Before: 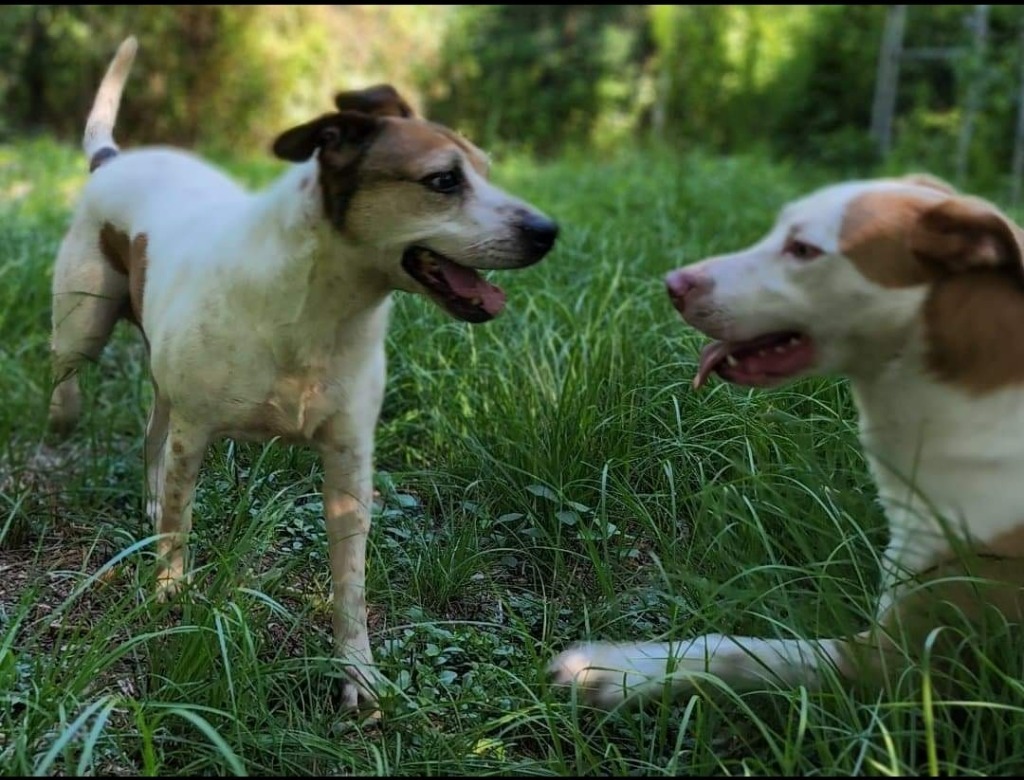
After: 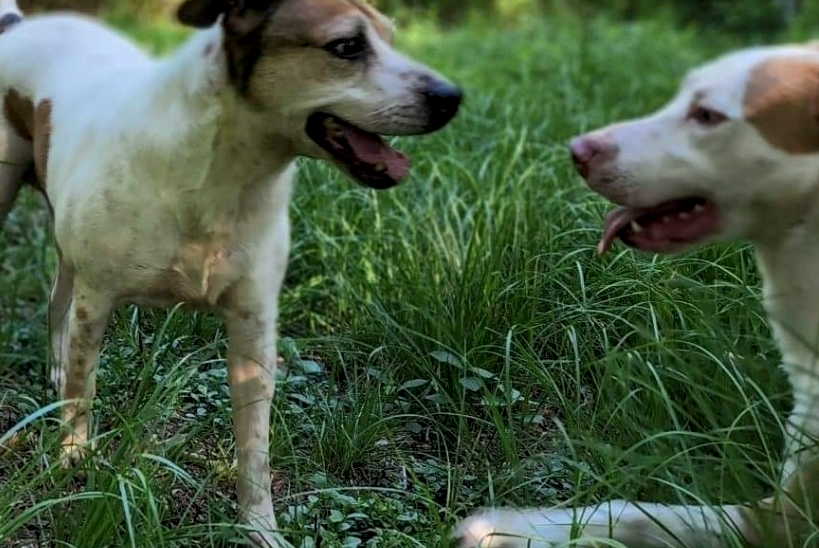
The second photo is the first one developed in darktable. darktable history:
local contrast: highlights 90%, shadows 81%
crop: left 9.417%, top 17.291%, right 10.574%, bottom 12.359%
